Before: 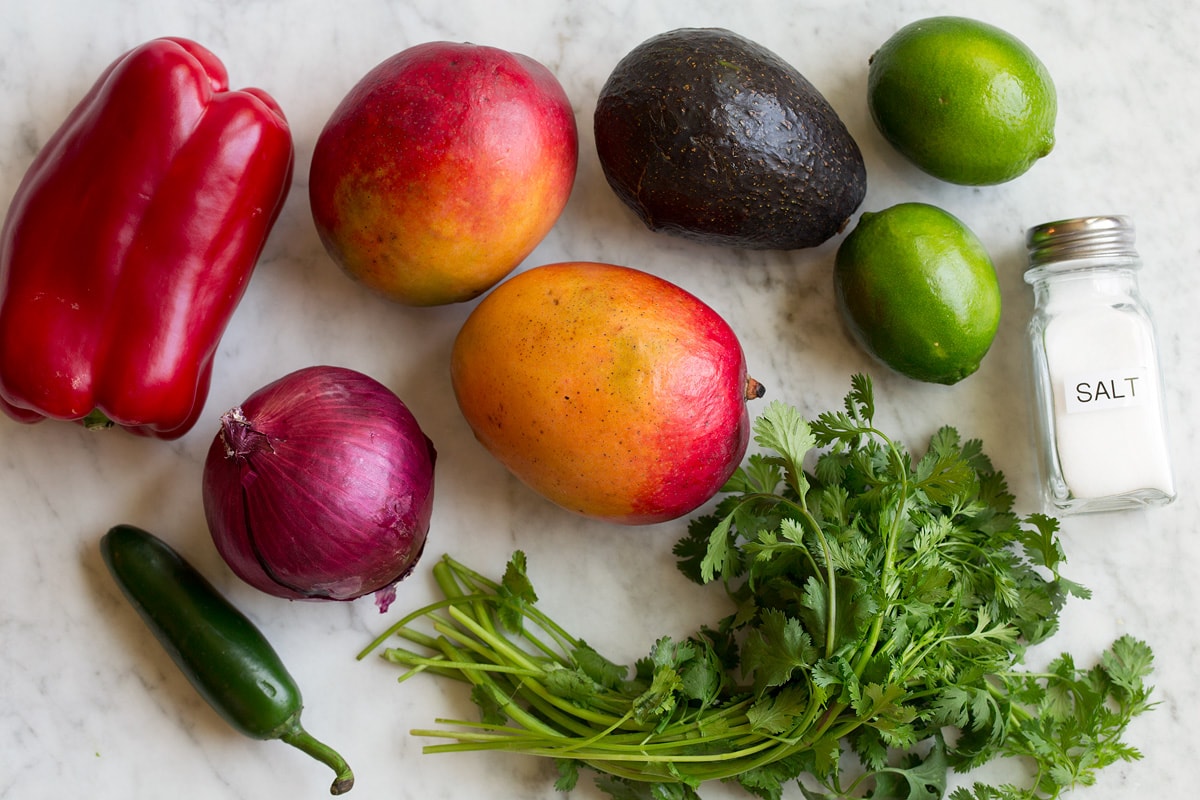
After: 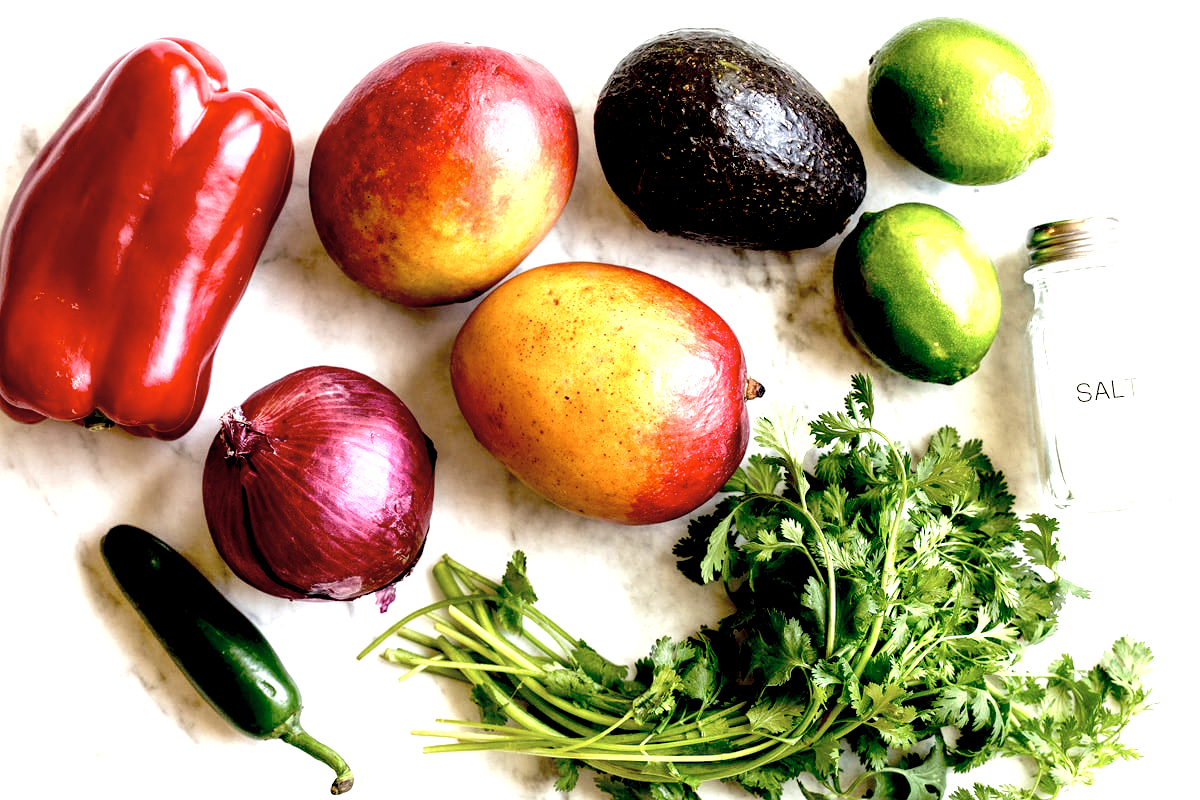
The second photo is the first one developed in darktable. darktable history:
local contrast: on, module defaults
exposure: black level correction 0.036, exposure 0.902 EV, compensate highlight preservation false
tone equalizer: -8 EV -0.766 EV, -7 EV -0.707 EV, -6 EV -0.566 EV, -5 EV -0.365 EV, -3 EV 0.384 EV, -2 EV 0.6 EV, -1 EV 0.679 EV, +0 EV 0.745 EV
velvia: on, module defaults
color zones: curves: ch0 [(0.002, 0.593) (0.143, 0.417) (0.285, 0.541) (0.455, 0.289) (0.608, 0.327) (0.727, 0.283) (0.869, 0.571) (1, 0.603)]; ch1 [(0, 0) (0.143, 0) (0.286, 0) (0.429, 0) (0.571, 0) (0.714, 0) (0.857, 0)], mix -62.26%
